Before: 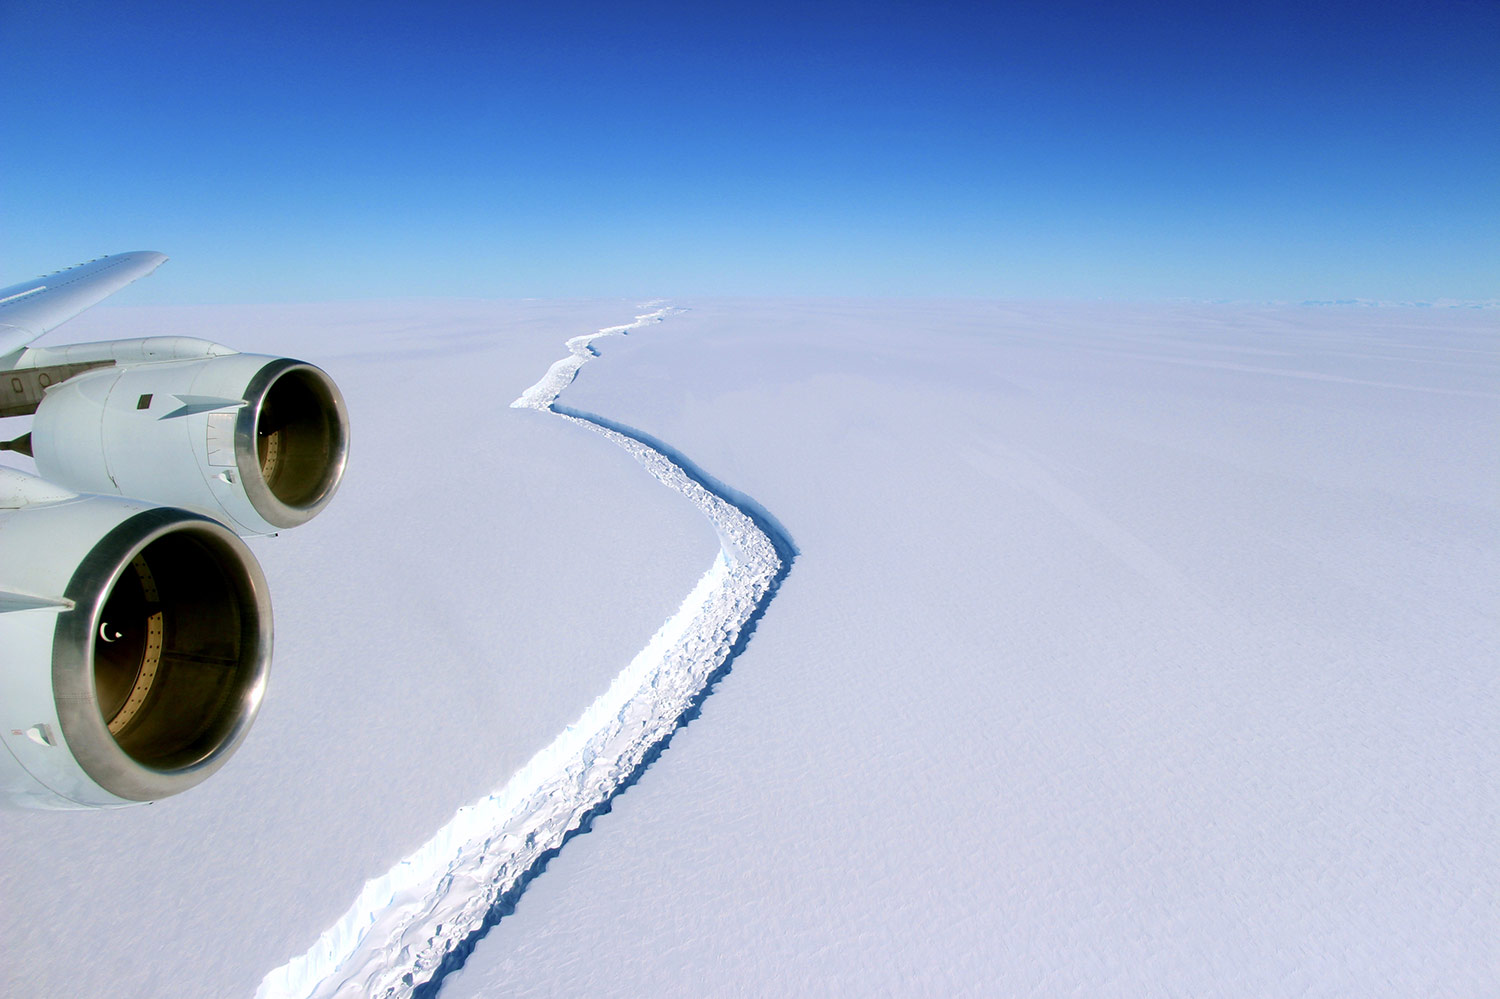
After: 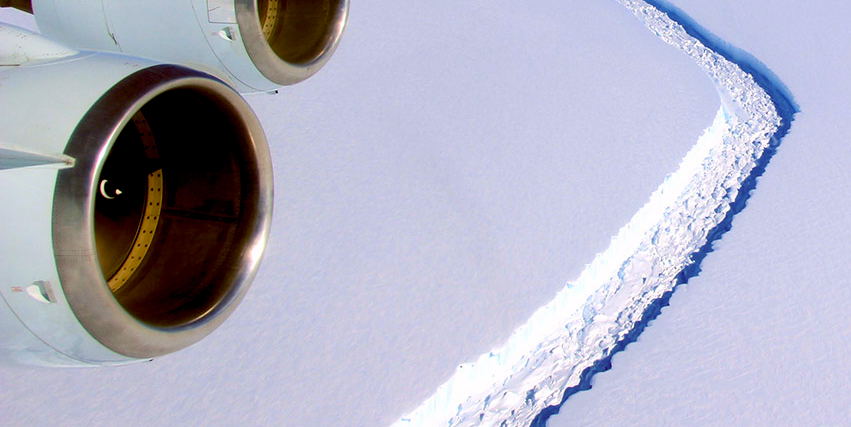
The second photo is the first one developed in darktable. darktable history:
crop: top 44.372%, right 43.248%, bottom 12.838%
color balance rgb: shadows lift › luminance -21.923%, shadows lift › chroma 6.564%, shadows lift › hue 269.59°, power › hue 62.74°, global offset › luminance -0.199%, global offset › chroma 0.265%, perceptual saturation grading › global saturation 19.824%, global vibrance 30.6%
